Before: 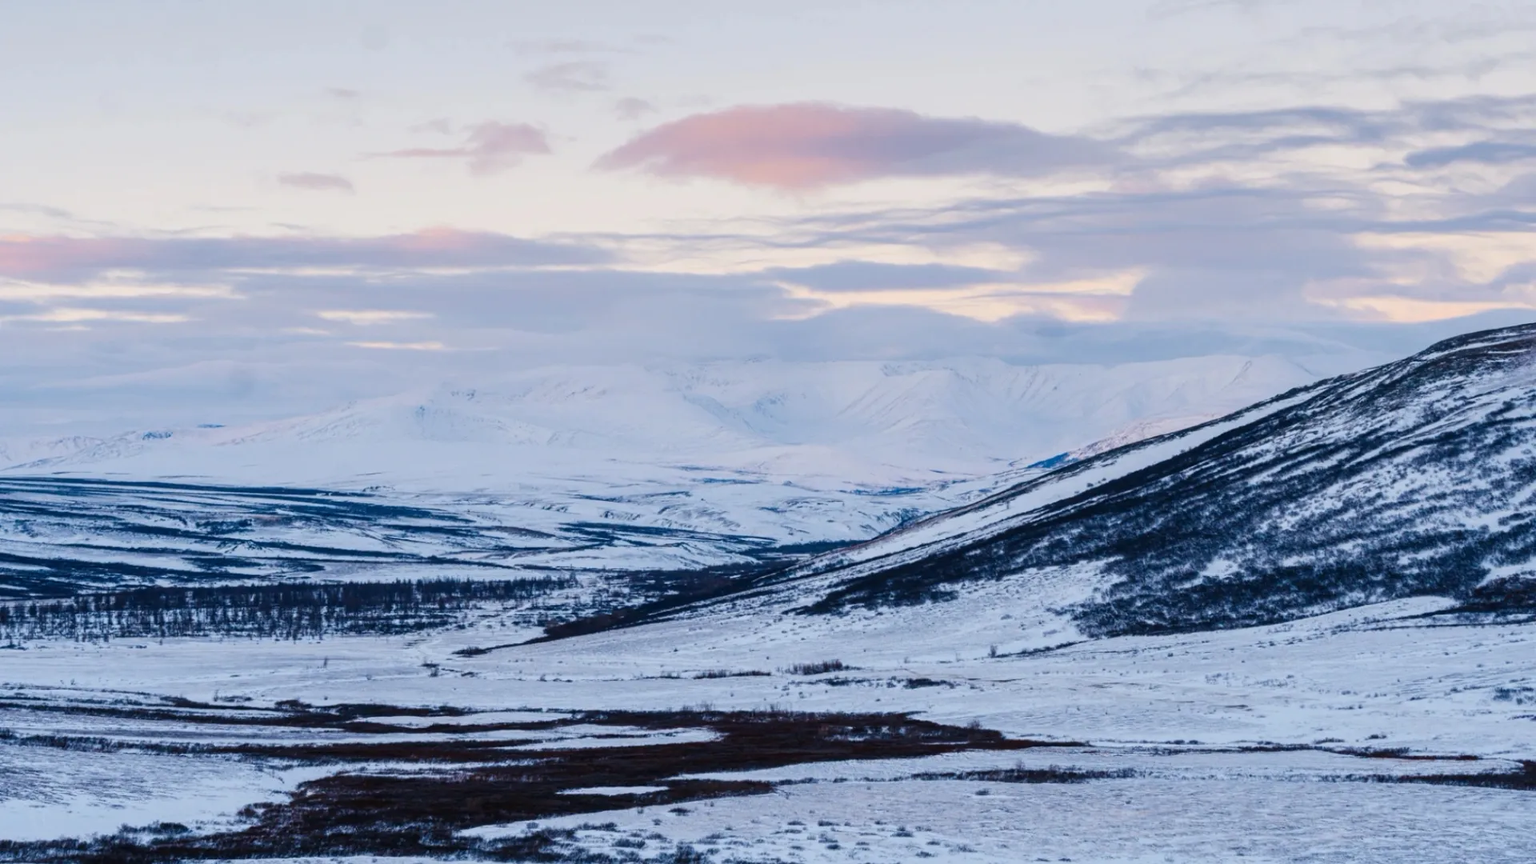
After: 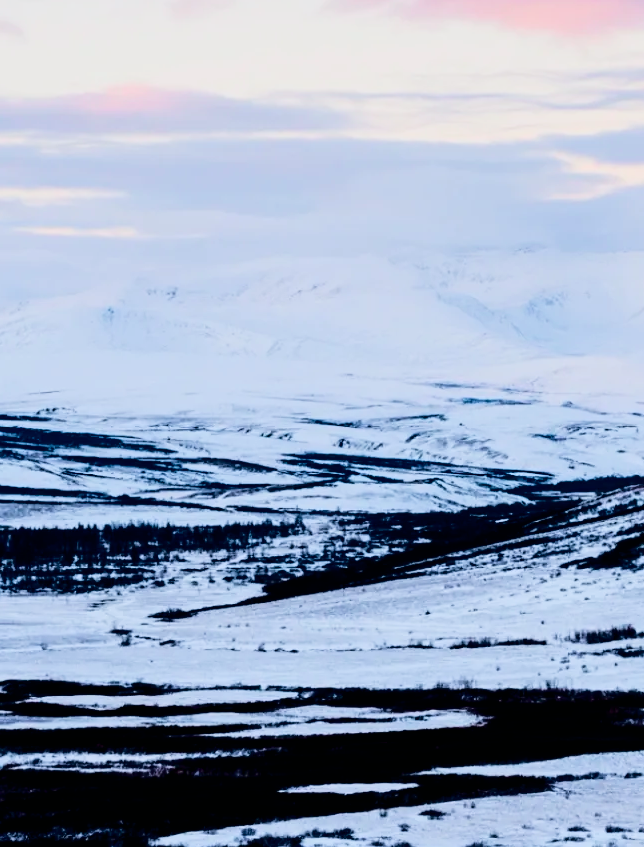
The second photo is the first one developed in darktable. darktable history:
contrast brightness saturation: contrast 0.28
crop and rotate: left 21.77%, top 18.528%, right 44.676%, bottom 2.997%
tone curve: curves: ch0 [(0, 0) (0.126, 0.061) (0.362, 0.382) (0.498, 0.498) (0.706, 0.712) (1, 1)]; ch1 [(0, 0) (0.5, 0.497) (0.55, 0.578) (1, 1)]; ch2 [(0, 0) (0.44, 0.424) (0.489, 0.486) (0.537, 0.538) (1, 1)], color space Lab, independent channels, preserve colors none
filmic rgb: black relative exposure -5 EV, hardness 2.88, contrast 1.3, highlights saturation mix -30%
